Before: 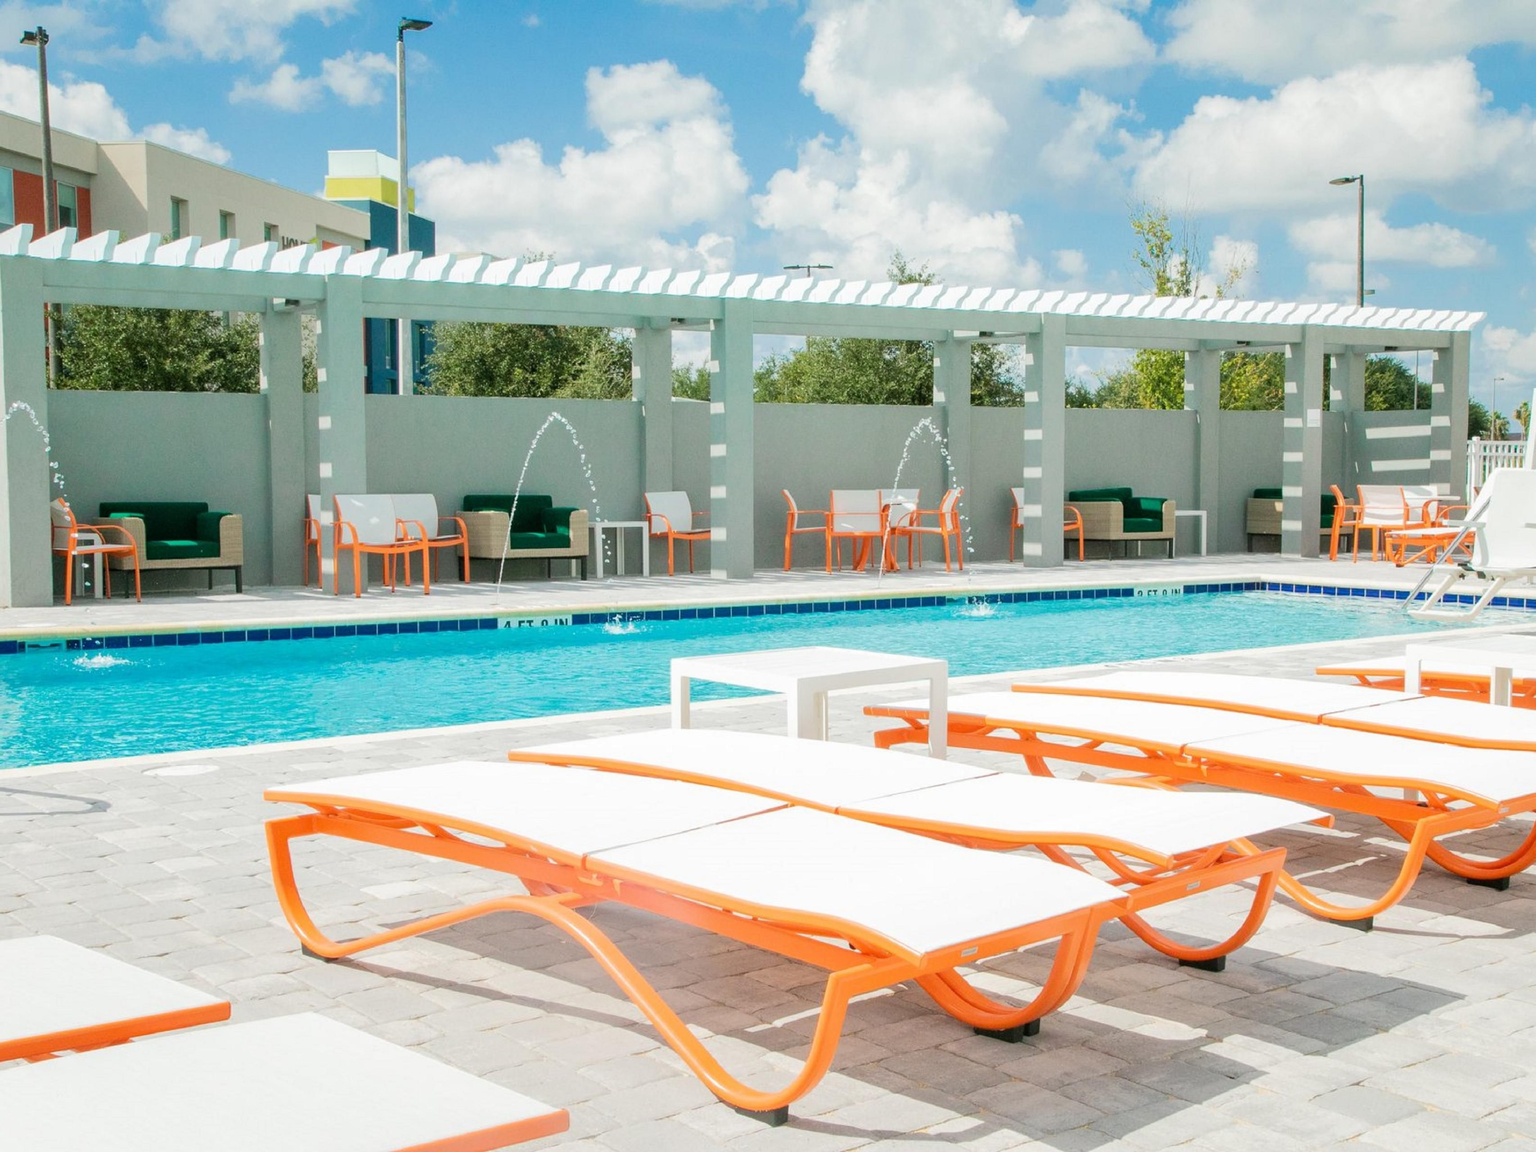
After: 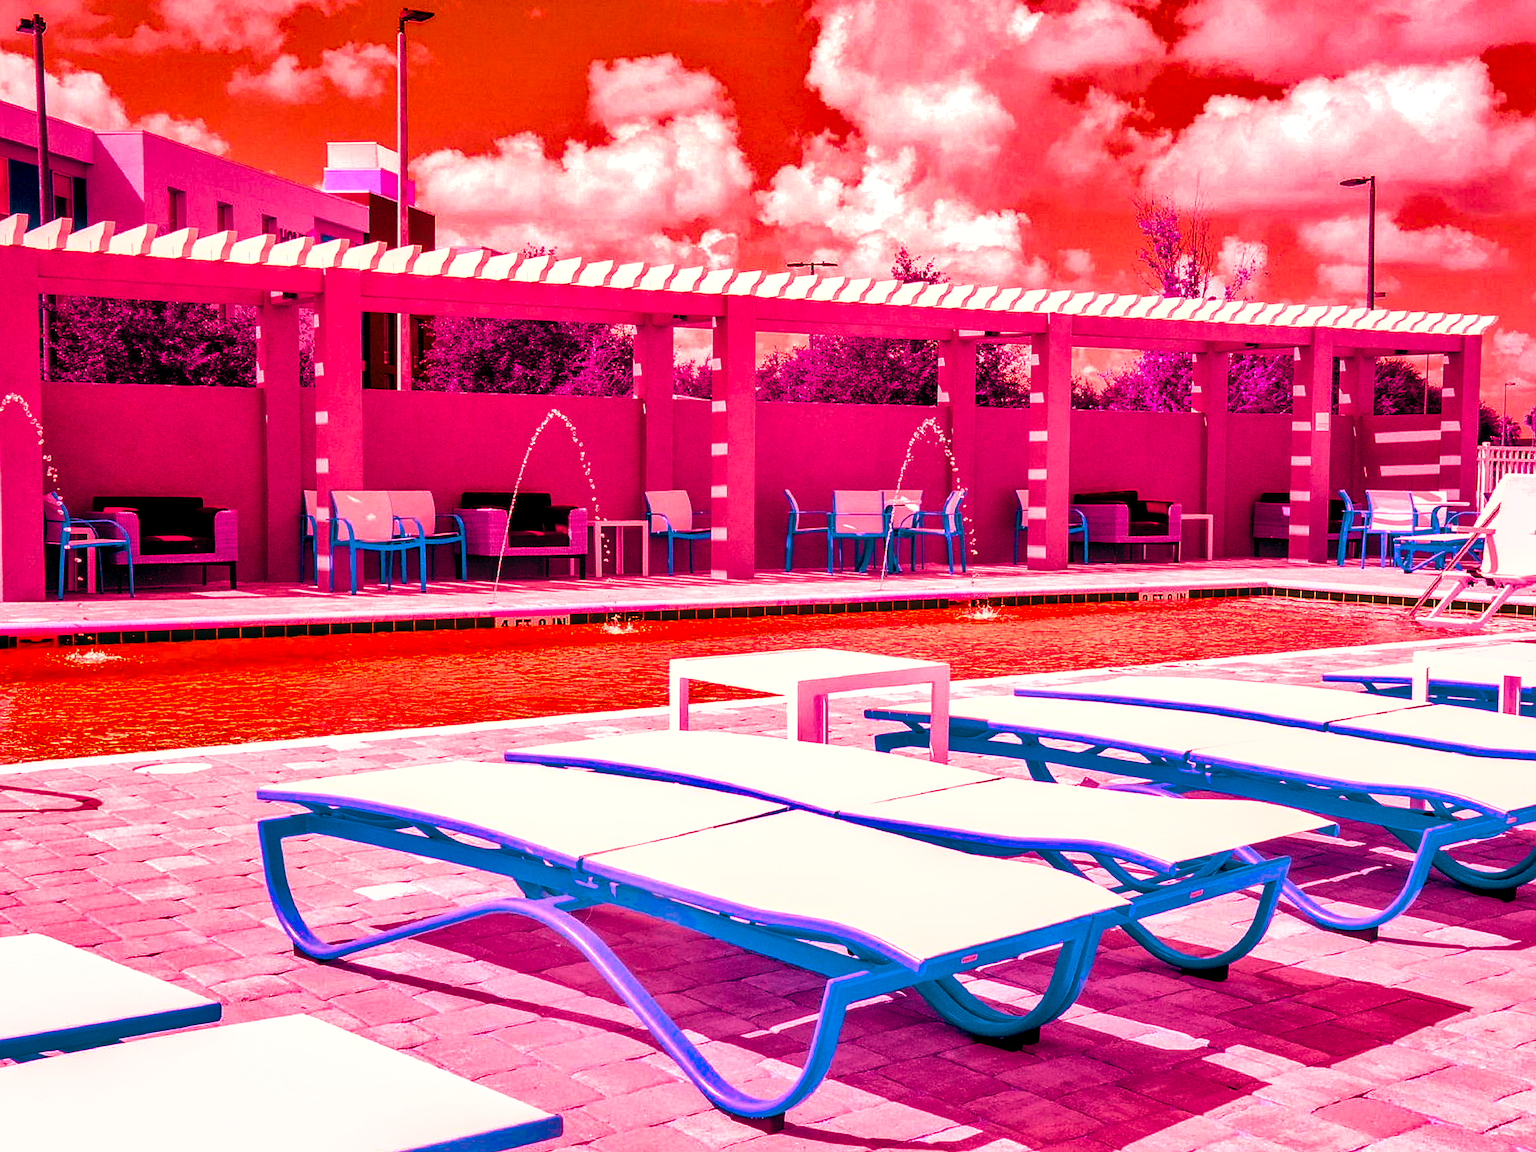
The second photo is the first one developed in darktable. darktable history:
shadows and highlights: low approximation 0.01, soften with gaussian
sharpen: on, module defaults
local contrast: on, module defaults
crop and rotate: angle -0.5°
white balance: red 0.974, blue 1.044
contrast brightness saturation: contrast 0.1, brightness 0.02, saturation 0.02
velvia: on, module defaults
color balance rgb: shadows lift › luminance -18.76%, shadows lift › chroma 35.44%, power › luminance -3.76%, power › hue 142.17°, highlights gain › chroma 7.5%, highlights gain › hue 184.75°, global offset › luminance -0.52%, global offset › chroma 0.91%, global offset › hue 173.36°, shadows fall-off 300%, white fulcrum 2 EV, highlights fall-off 300%, linear chroma grading › shadows 17.19%, linear chroma grading › highlights 61.12%, linear chroma grading › global chroma 50%, hue shift -150.52°, perceptual brilliance grading › global brilliance 12%, mask middle-gray fulcrum 100%, contrast gray fulcrum 38.43%, contrast 35.15%, saturation formula JzAzBz (2021)
